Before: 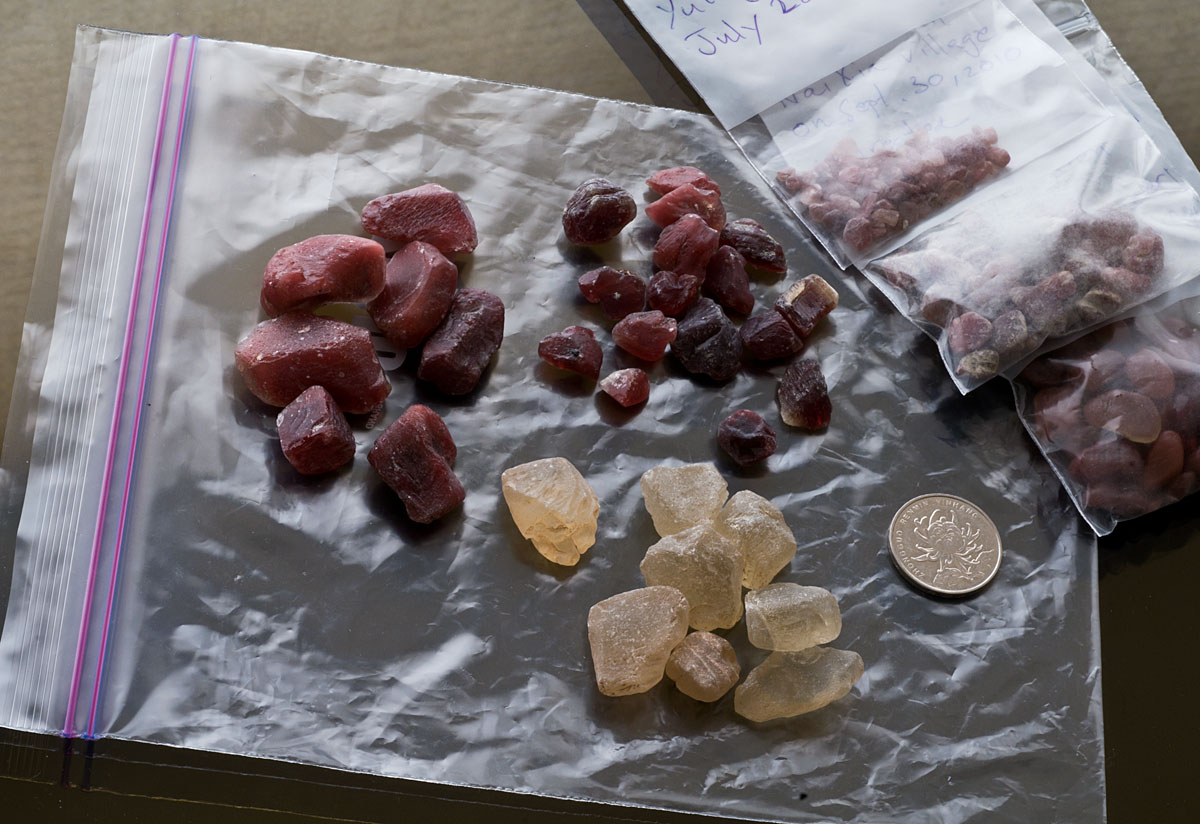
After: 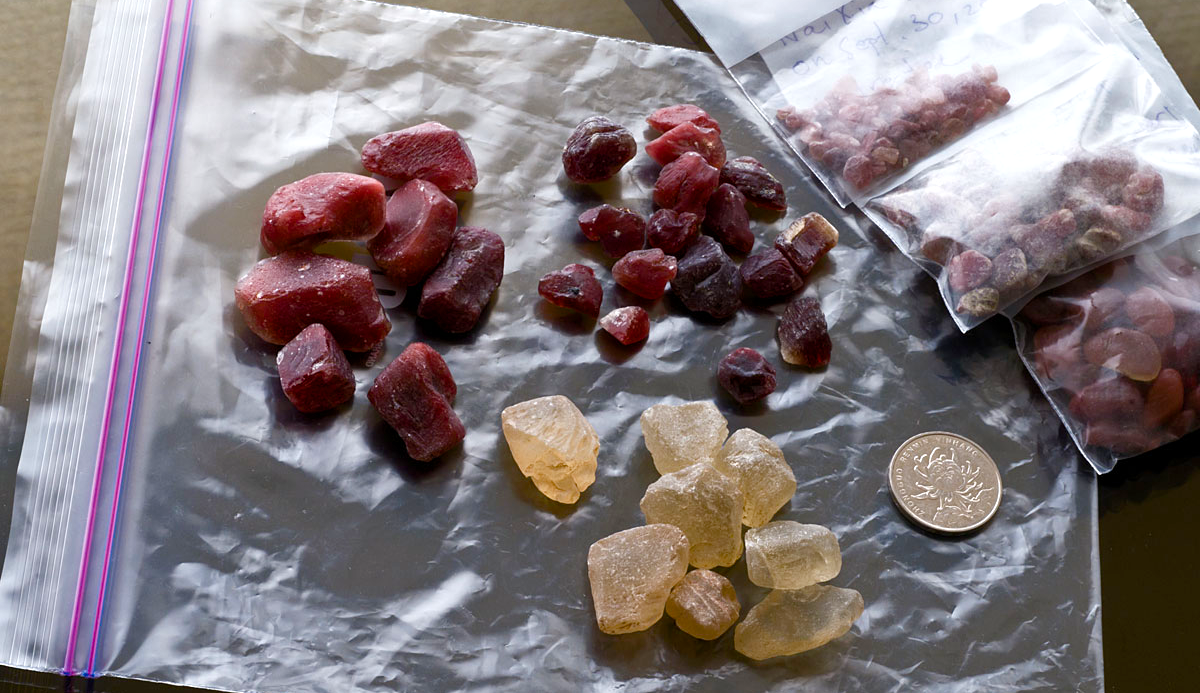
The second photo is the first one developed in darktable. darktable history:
crop: top 7.625%, bottom 8.027%
color balance rgb: perceptual saturation grading › global saturation 25%, perceptual saturation grading › highlights -50%, perceptual saturation grading › shadows 30%, perceptual brilliance grading › global brilliance 12%, global vibrance 20%
